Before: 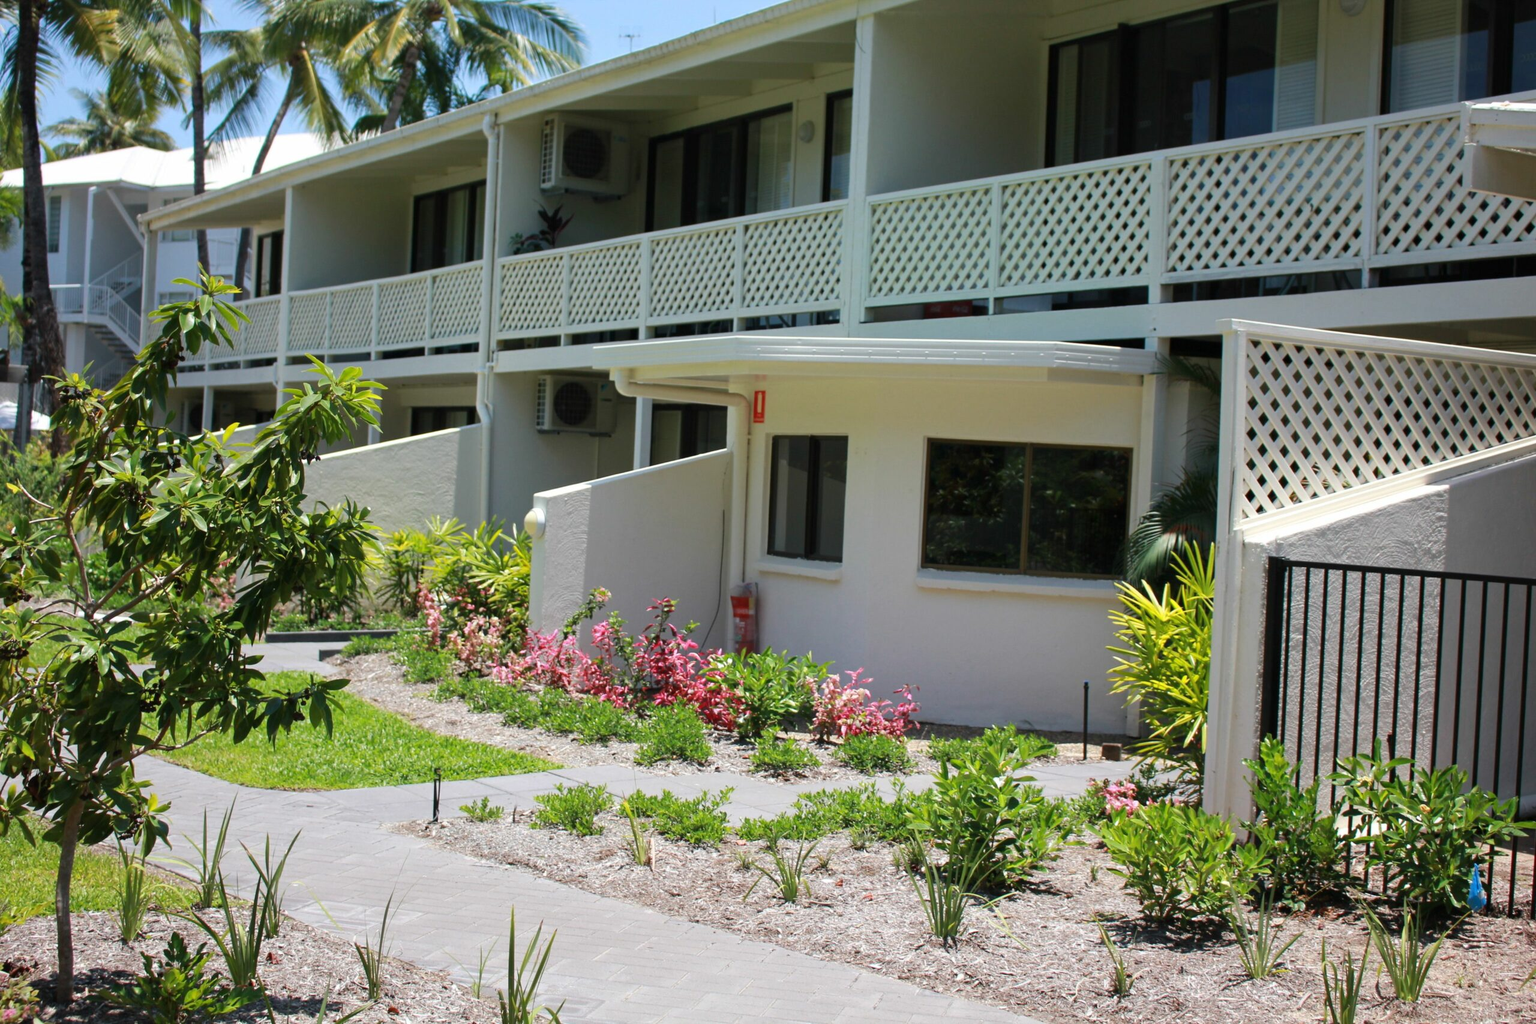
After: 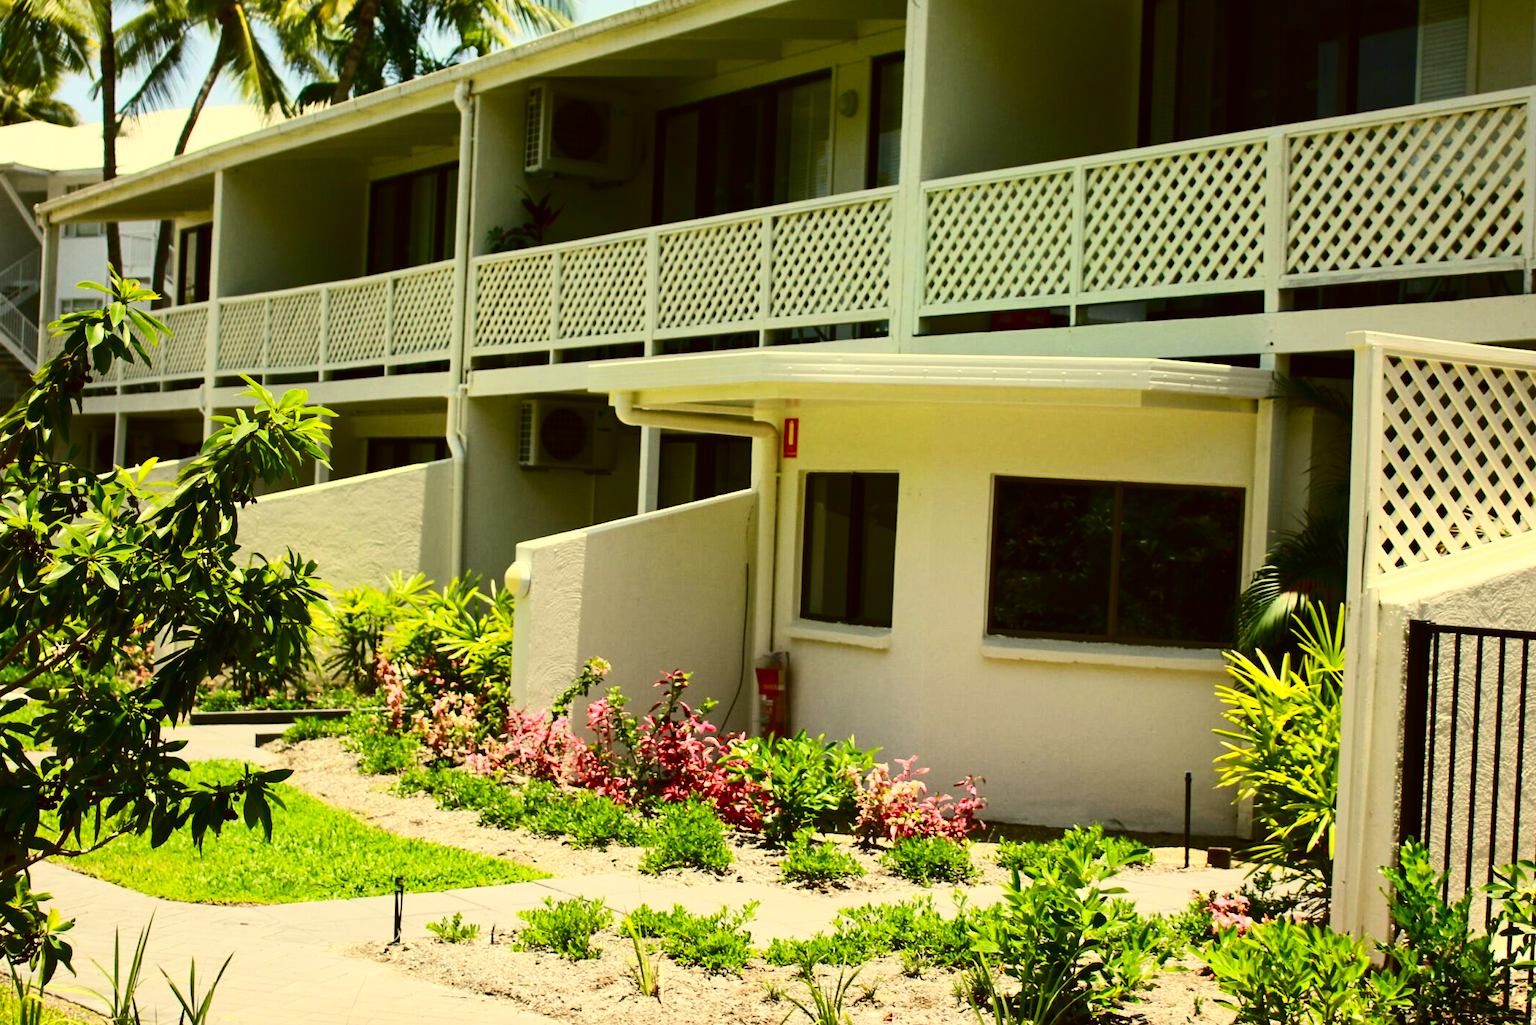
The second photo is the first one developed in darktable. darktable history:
contrast brightness saturation: contrast 0.415, brightness 0.045, saturation 0.255
color correction: highlights a* 0.117, highlights b* 29.75, shadows a* -0.167, shadows b* 21.81
crop and rotate: left 7.113%, top 4.62%, right 10.635%, bottom 12.981%
